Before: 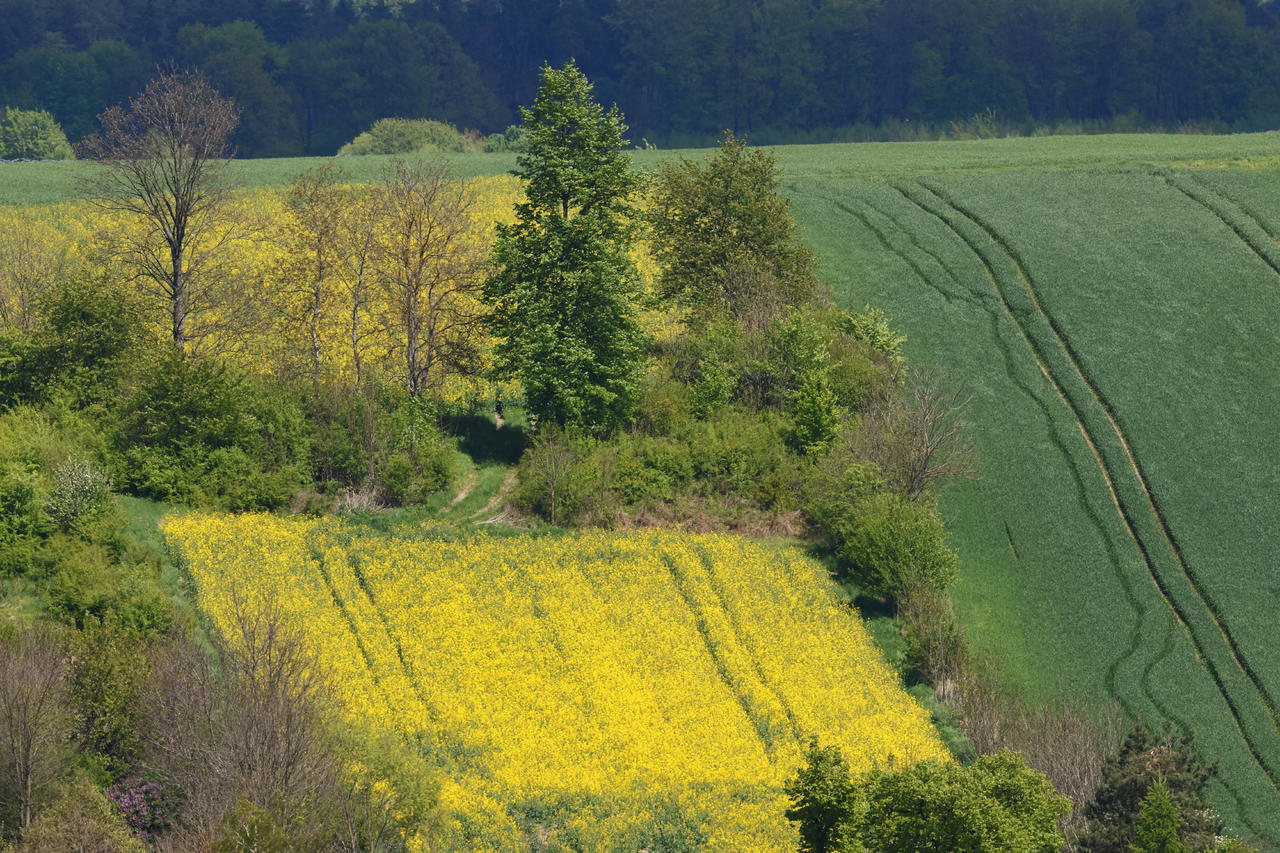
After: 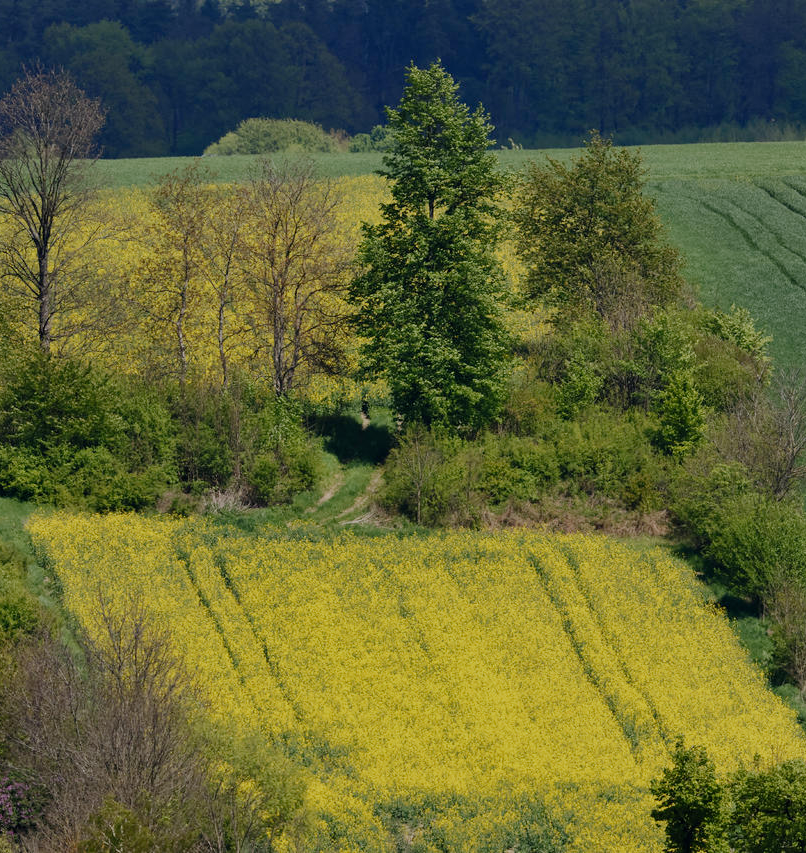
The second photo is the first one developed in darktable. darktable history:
exposure: exposure -0.369 EV, compensate exposure bias true, compensate highlight preservation false
color zones: curves: ch1 [(0, 0.513) (0.143, 0.524) (0.286, 0.511) (0.429, 0.506) (0.571, 0.503) (0.714, 0.503) (0.857, 0.508) (1, 0.513)]
filmic rgb: black relative exposure -16 EV, white relative exposure 4.95 EV, hardness 6.24, preserve chrominance no, color science v4 (2020), contrast in shadows soft
crop: left 10.474%, right 26.536%
contrast equalizer: y [[0.515 ×6], [0.507 ×6], [0.425 ×6], [0 ×6], [0 ×6]]
